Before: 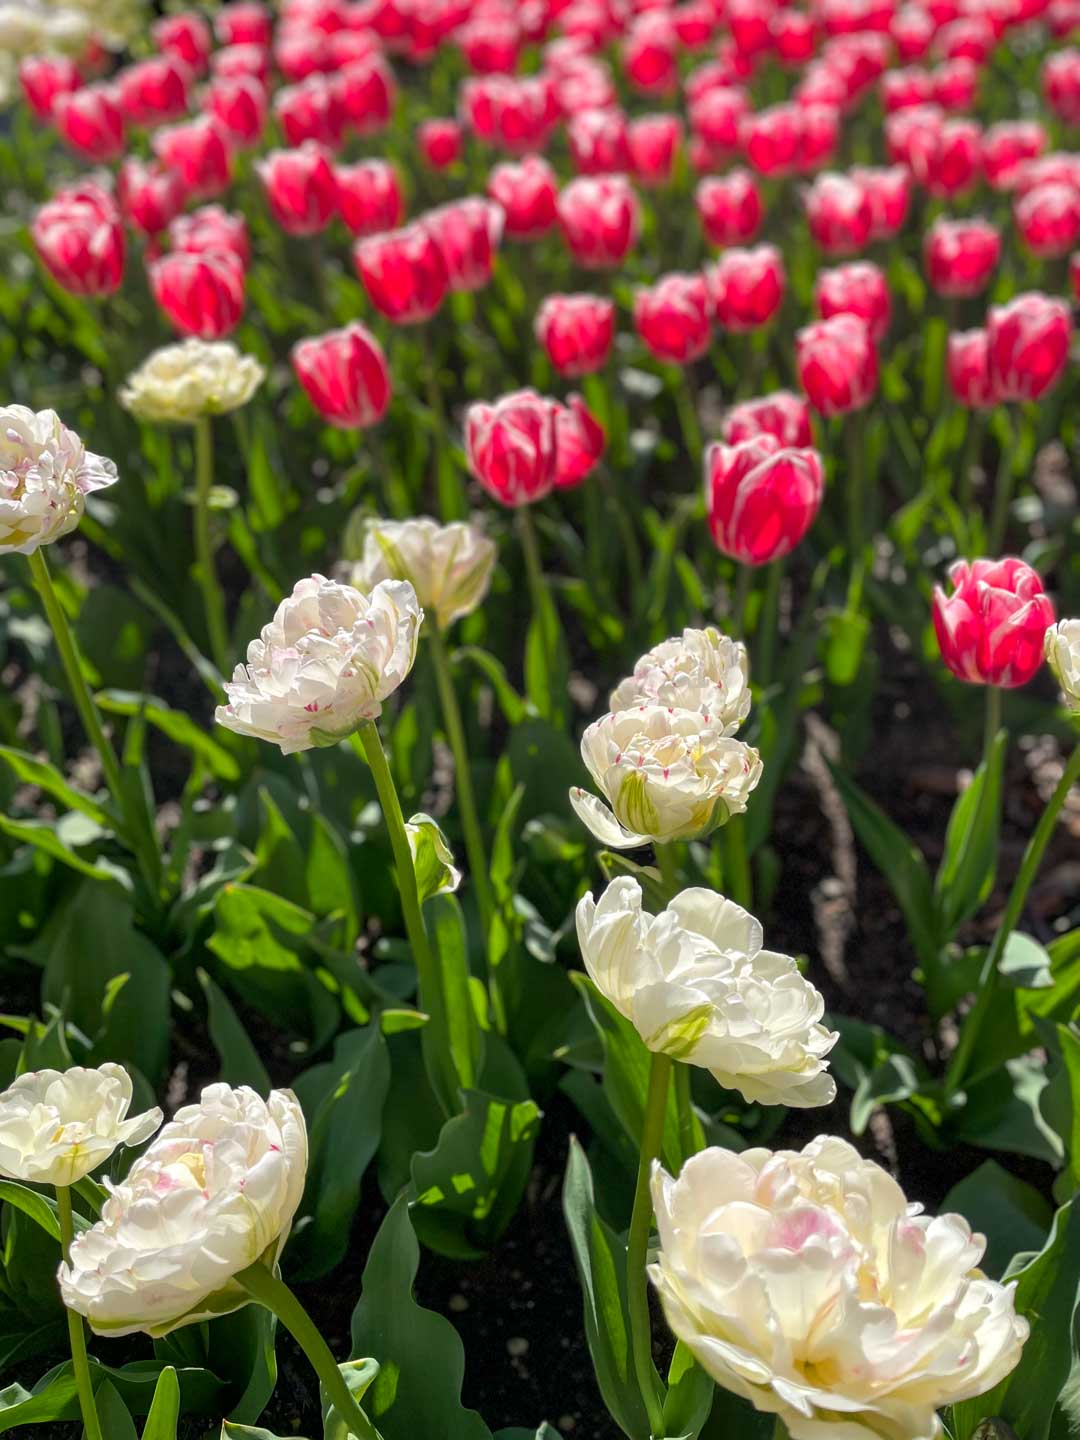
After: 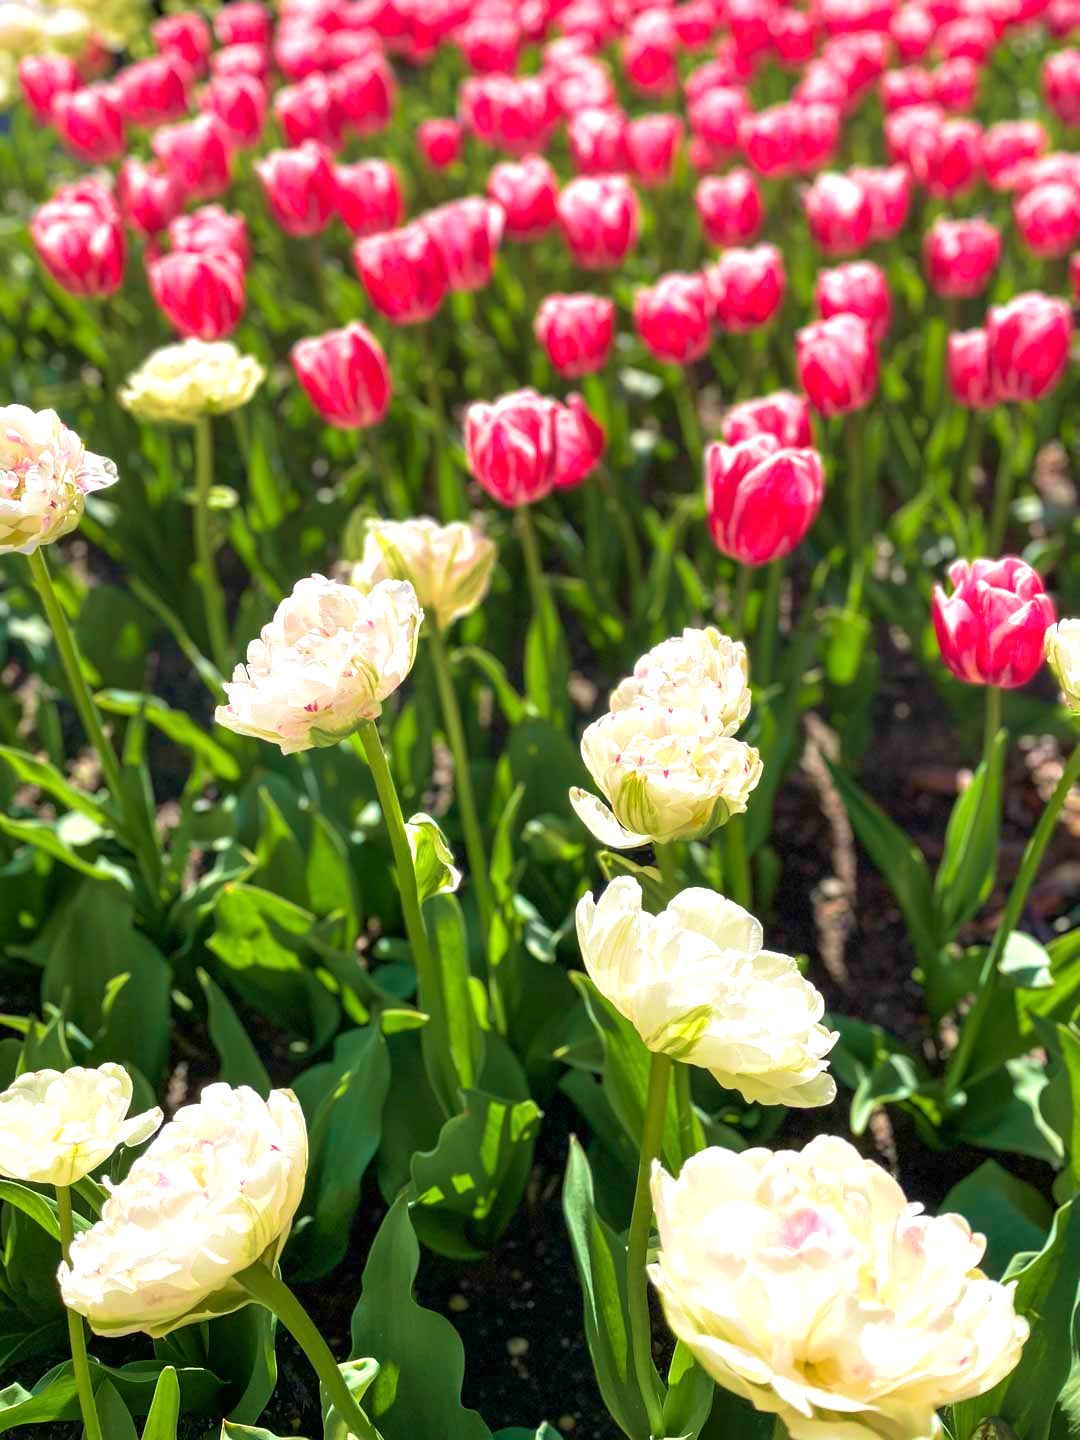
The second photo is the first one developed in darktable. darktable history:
exposure: exposure 0.766 EV, compensate highlight preservation false
velvia: strength 75%
